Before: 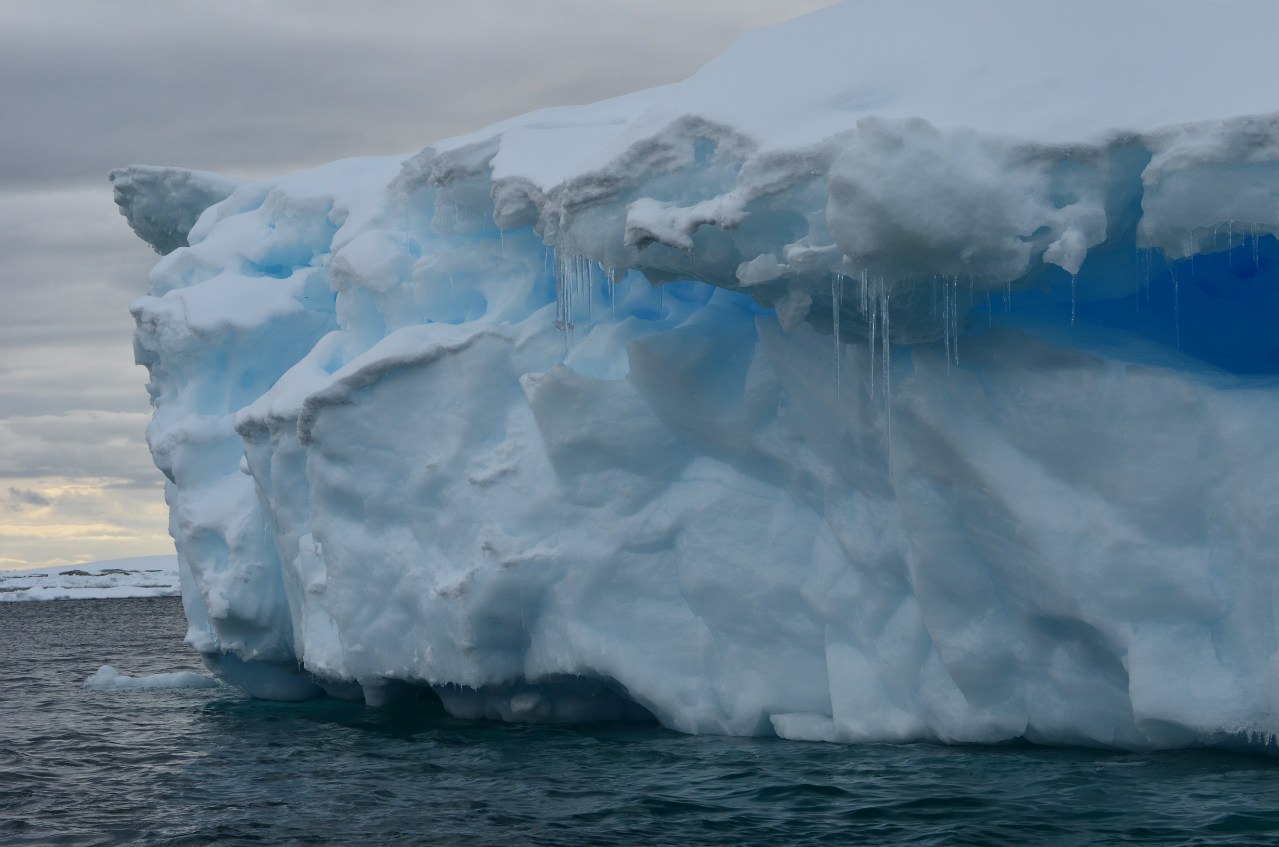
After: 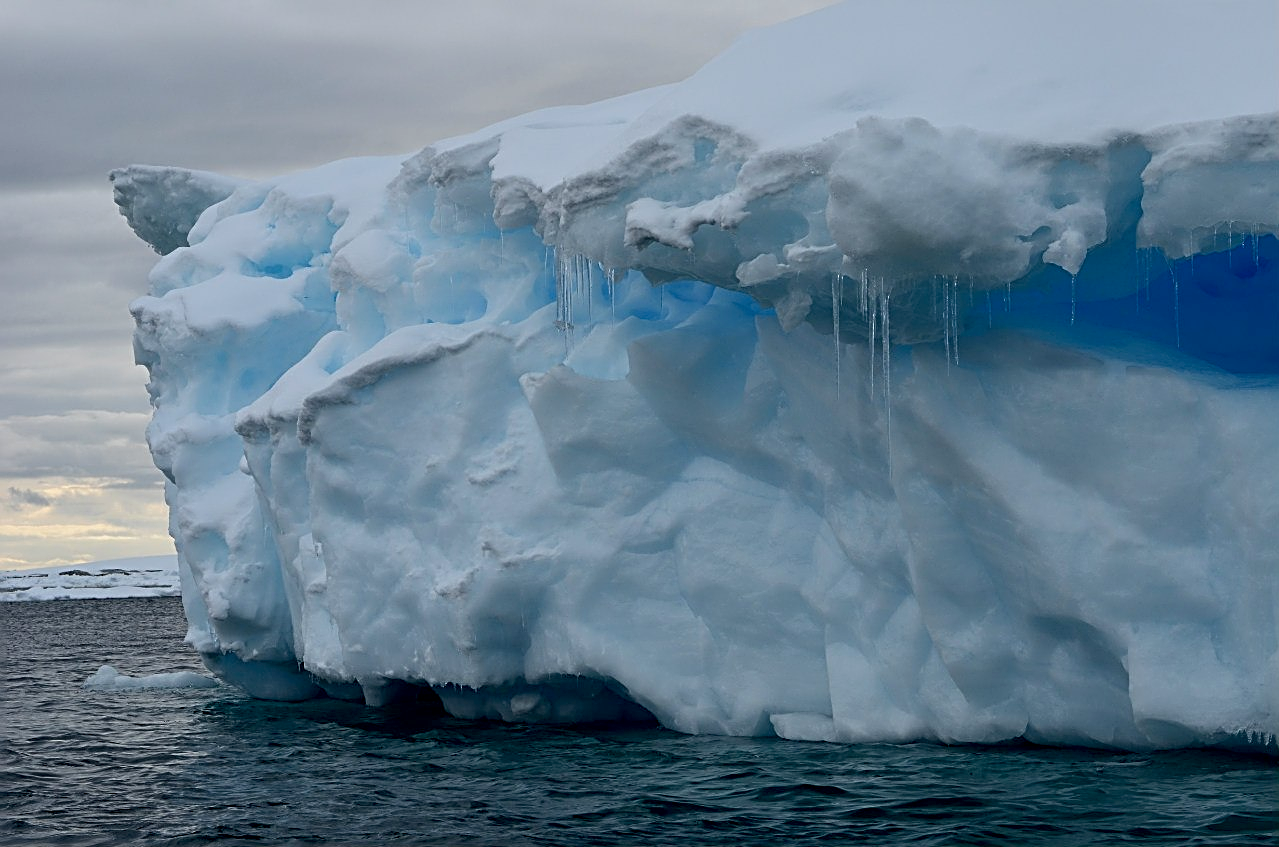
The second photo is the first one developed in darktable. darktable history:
sharpen: radius 2.597, amount 0.7
exposure: black level correction 0.009, exposure 0.109 EV, compensate highlight preservation false
